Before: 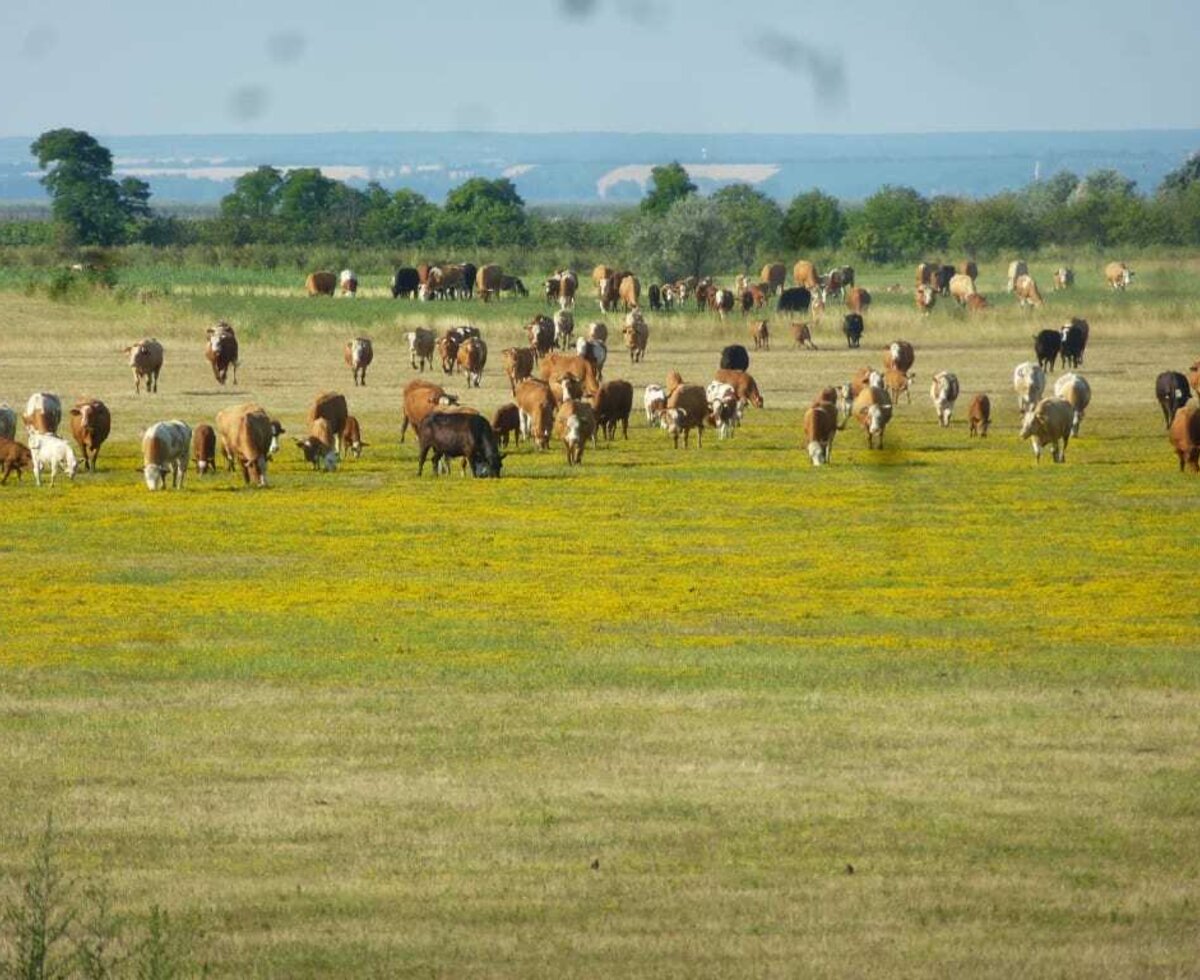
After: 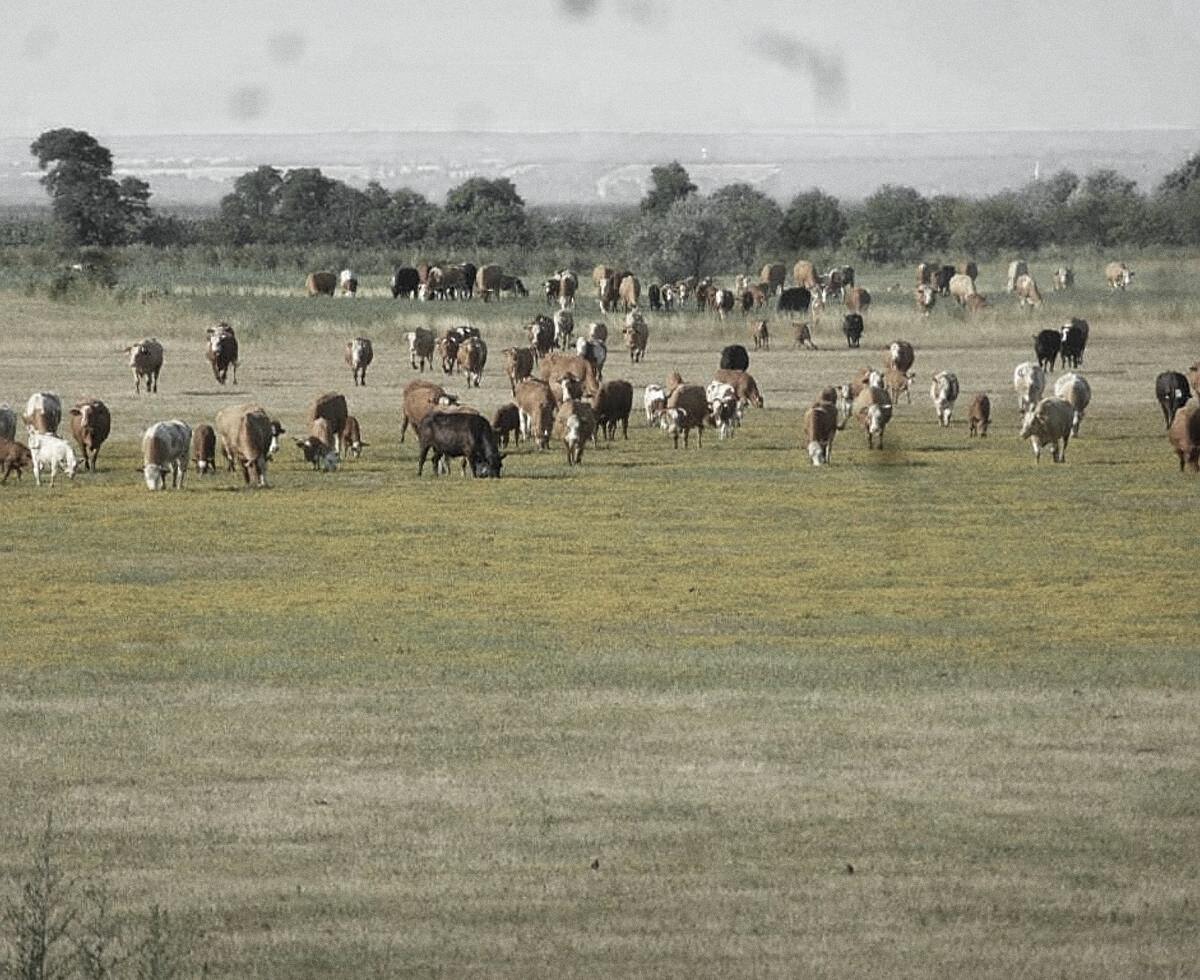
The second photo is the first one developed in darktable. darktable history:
color zones: curves: ch0 [(0, 0.613) (0.01, 0.613) (0.245, 0.448) (0.498, 0.529) (0.642, 0.665) (0.879, 0.777) (0.99, 0.613)]; ch1 [(0, 0.035) (0.121, 0.189) (0.259, 0.197) (0.415, 0.061) (0.589, 0.022) (0.732, 0.022) (0.857, 0.026) (0.991, 0.053)]
grain: coarseness 0.47 ISO
rotate and perspective: crop left 0, crop top 0
sharpen: on, module defaults
